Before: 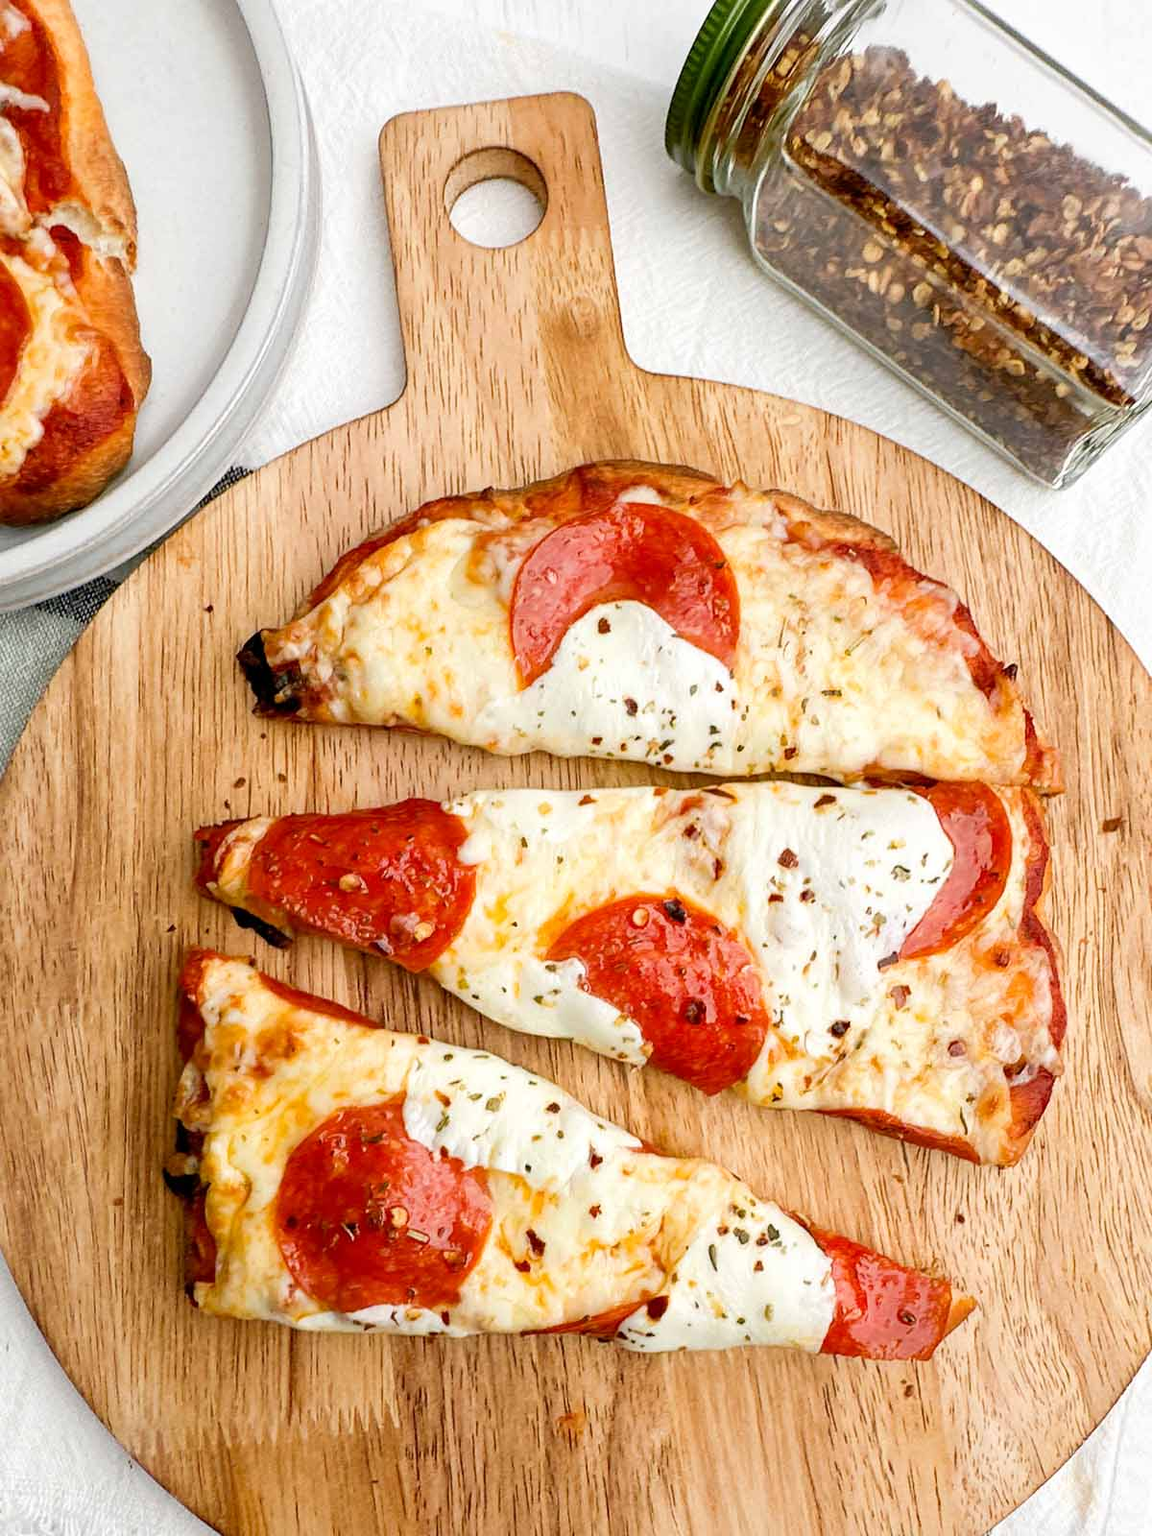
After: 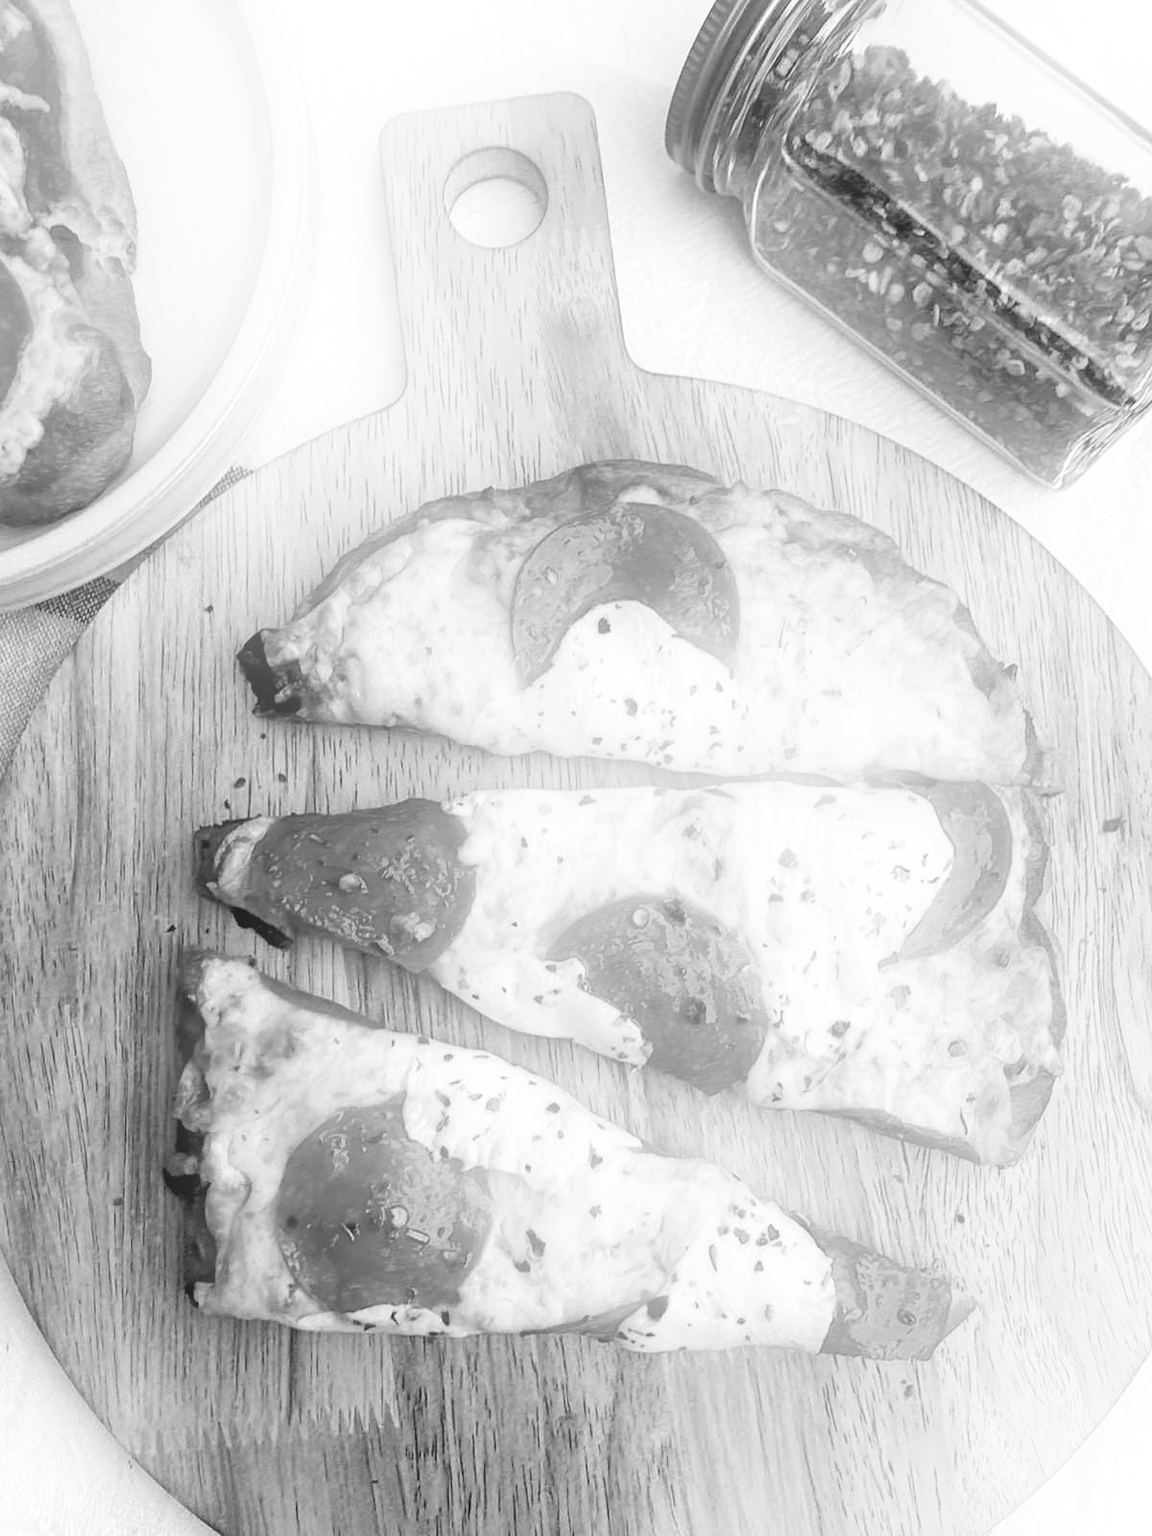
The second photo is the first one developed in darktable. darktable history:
monochrome: on, module defaults
bloom: on, module defaults
